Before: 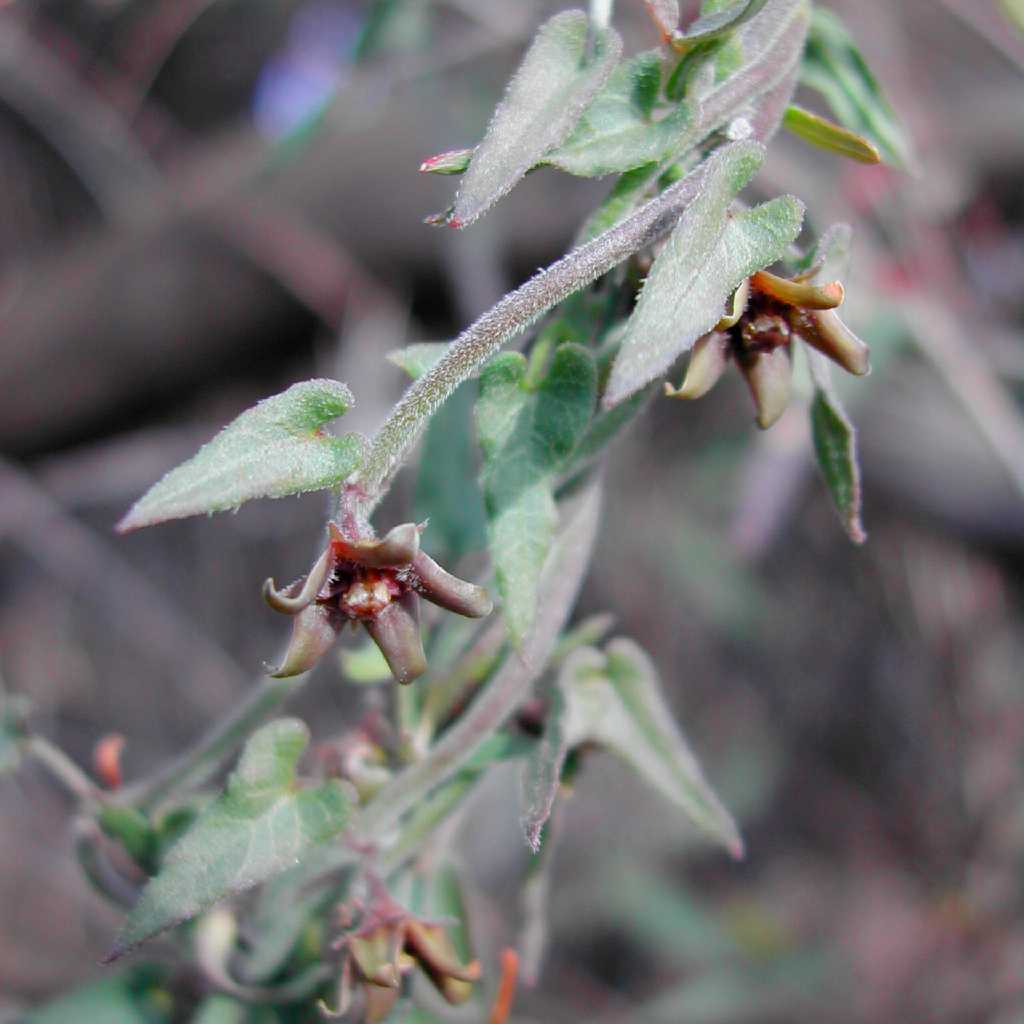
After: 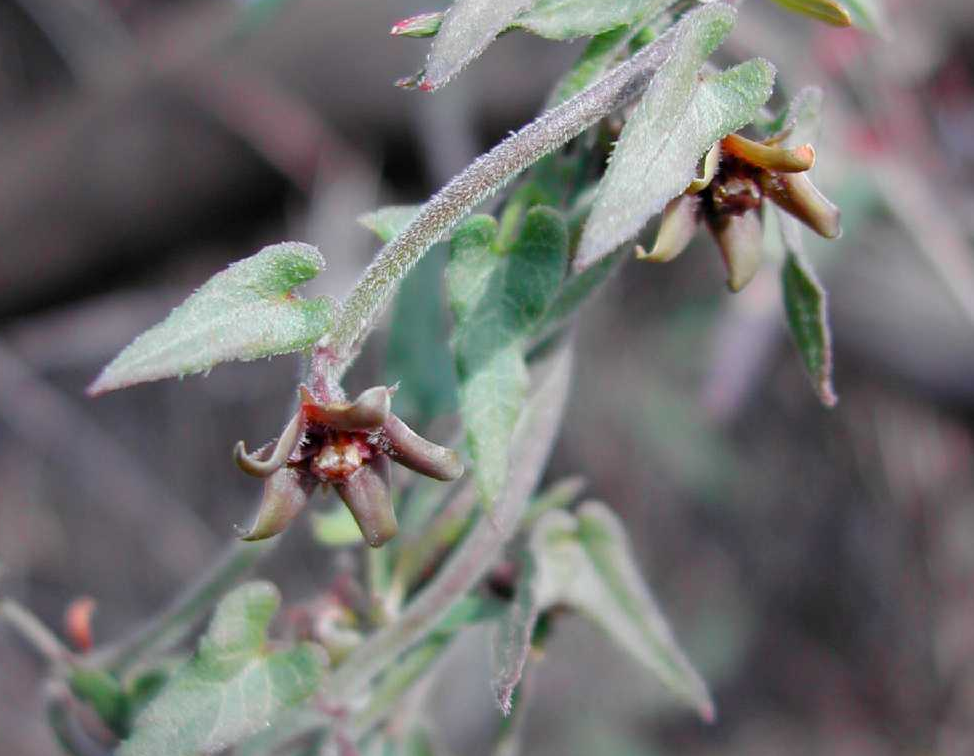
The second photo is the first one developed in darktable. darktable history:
crop and rotate: left 2.926%, top 13.411%, right 1.919%, bottom 12.676%
